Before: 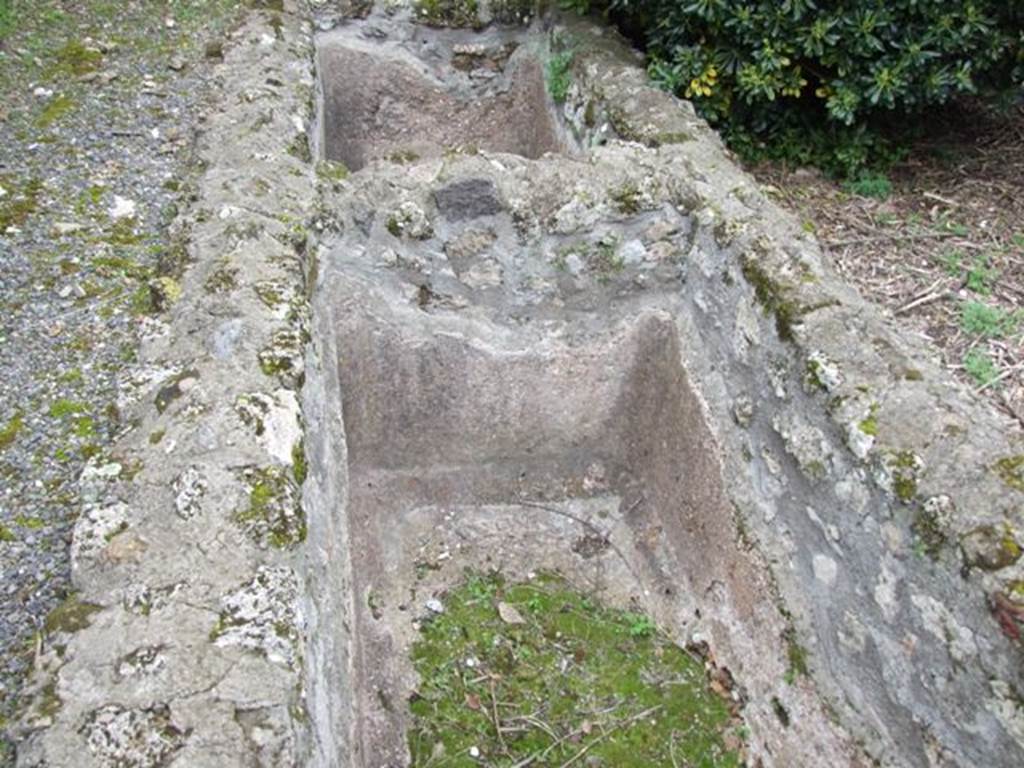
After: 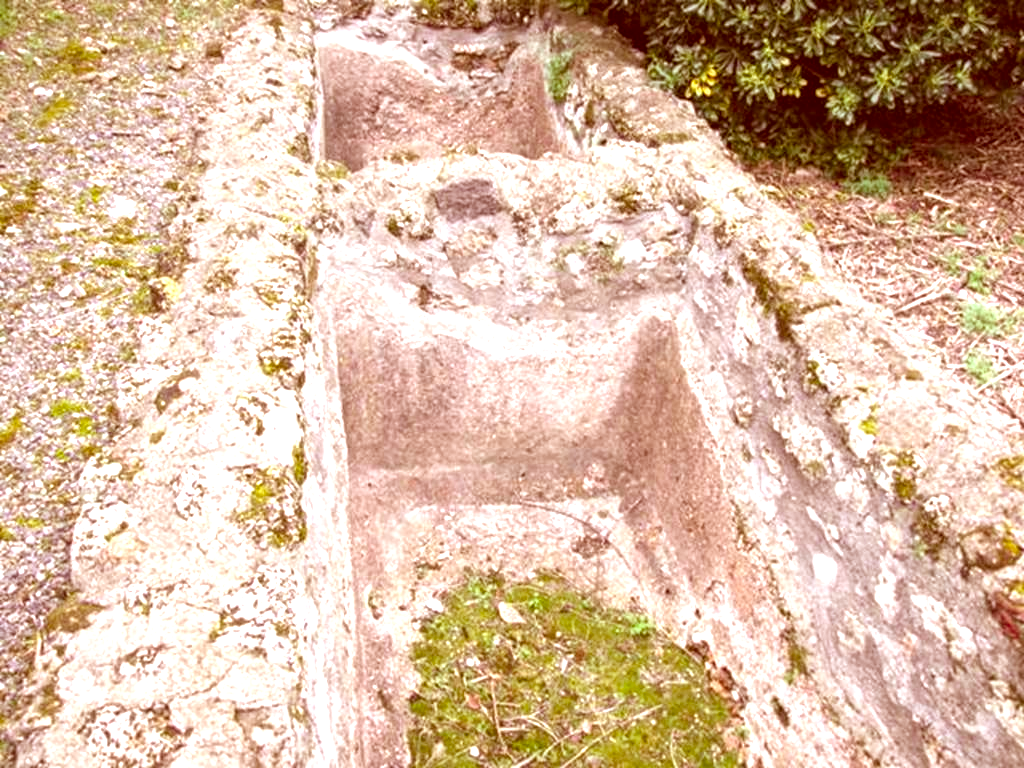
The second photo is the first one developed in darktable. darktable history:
color balance rgb: perceptual saturation grading › global saturation 30.065%
exposure: black level correction 0, exposure 1 EV, compensate exposure bias true, compensate highlight preservation false
color correction: highlights a* 9.5, highlights b* 8.52, shadows a* 39.69, shadows b* 39.97, saturation 0.818
local contrast: on, module defaults
